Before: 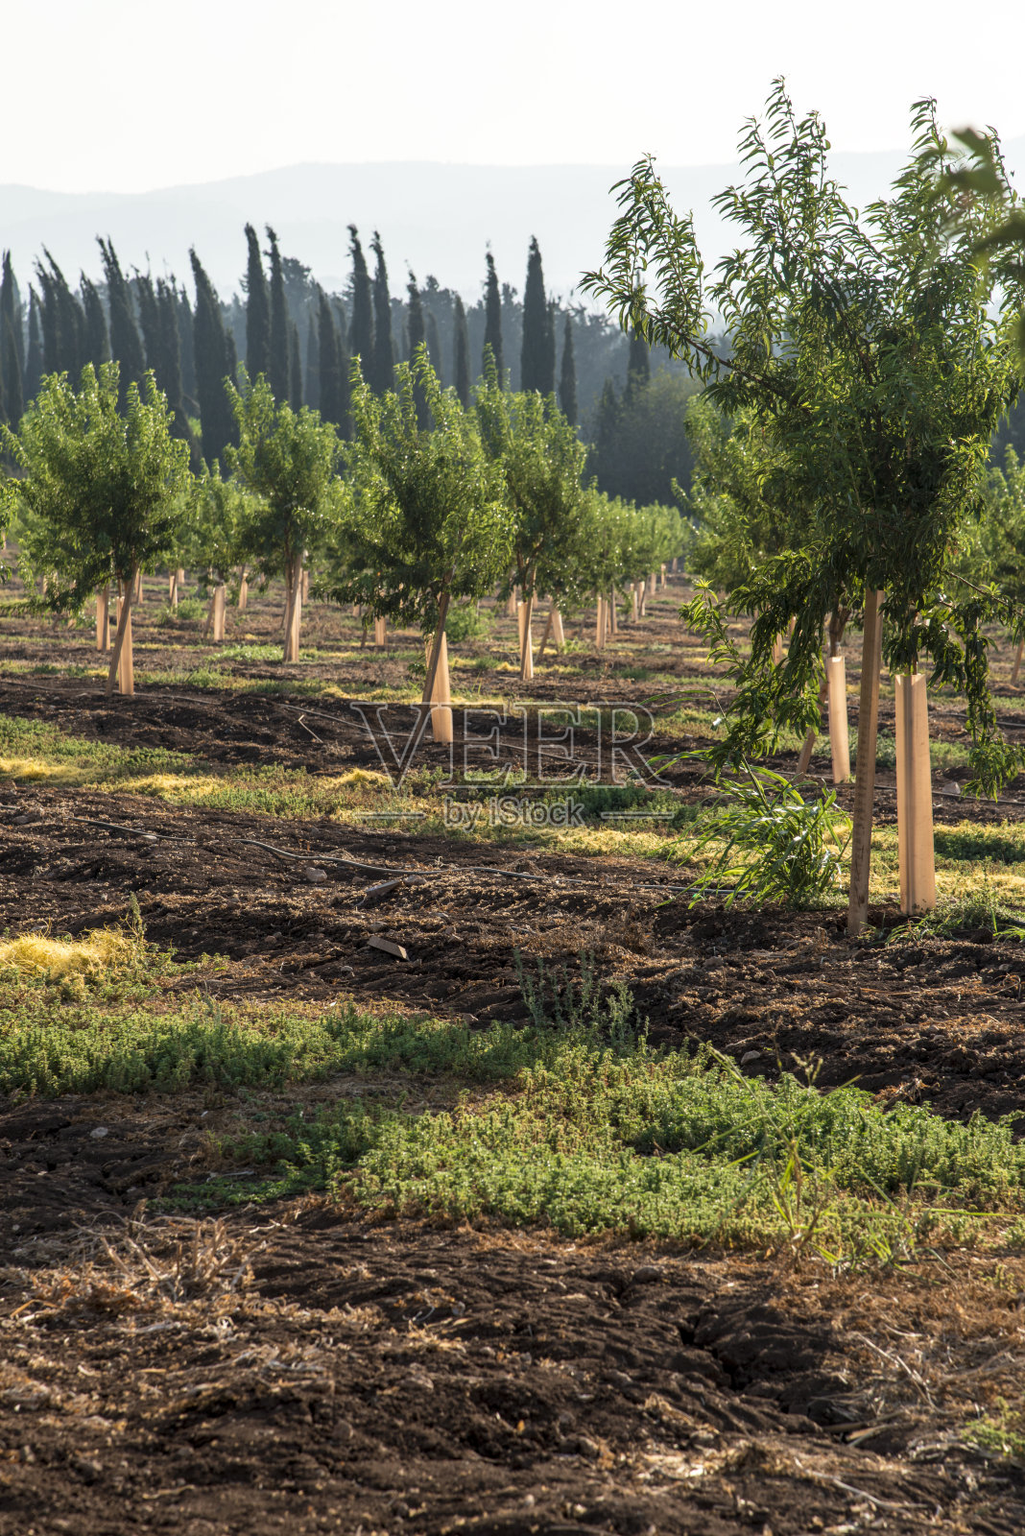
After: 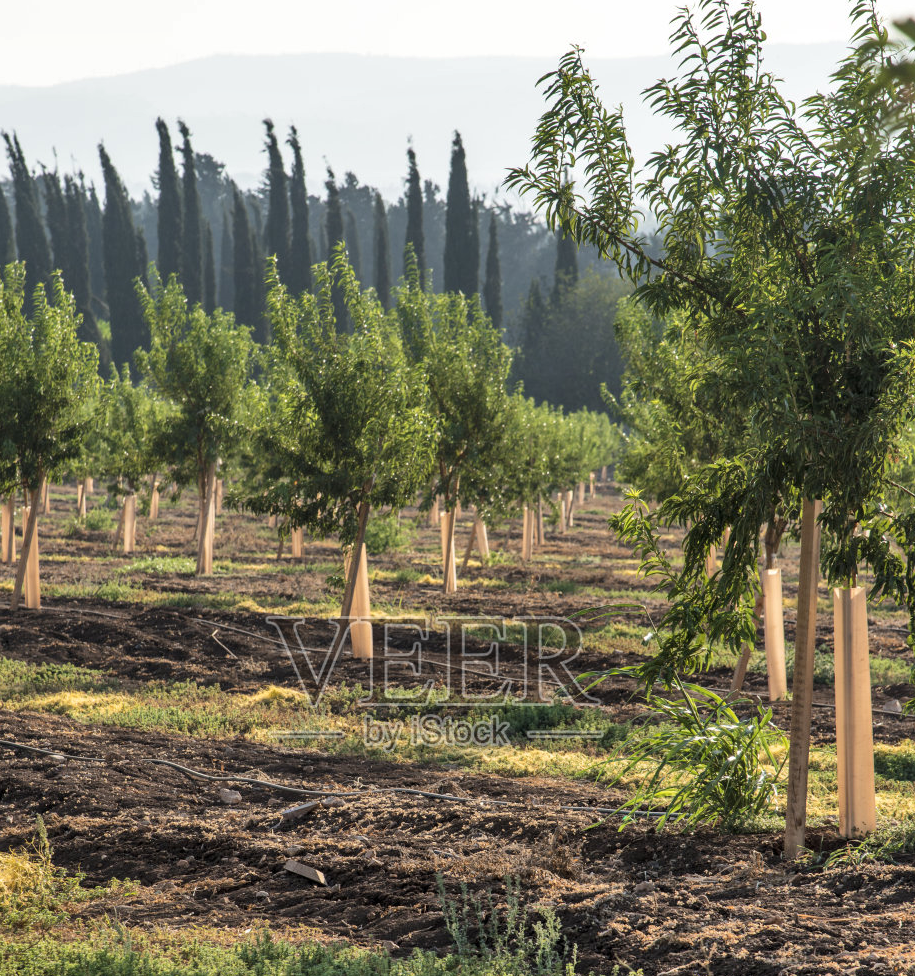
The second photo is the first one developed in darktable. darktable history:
crop and rotate: left 9.291%, top 7.23%, right 5.03%, bottom 31.727%
shadows and highlights: shadows 73.52, highlights -24.09, soften with gaussian
